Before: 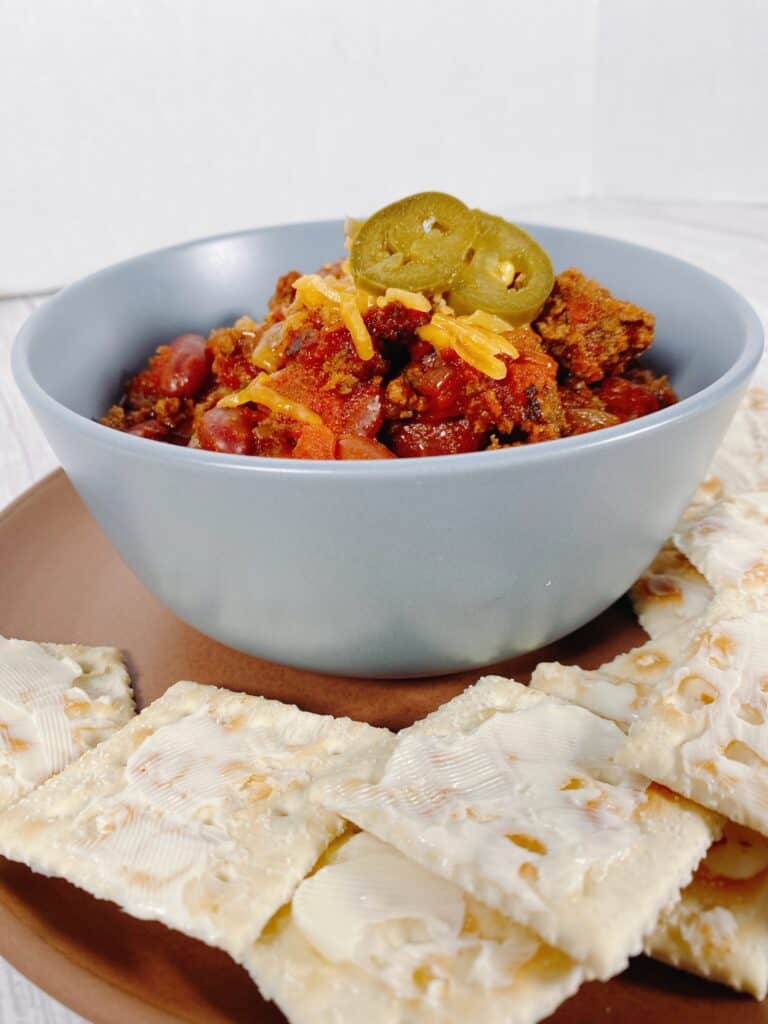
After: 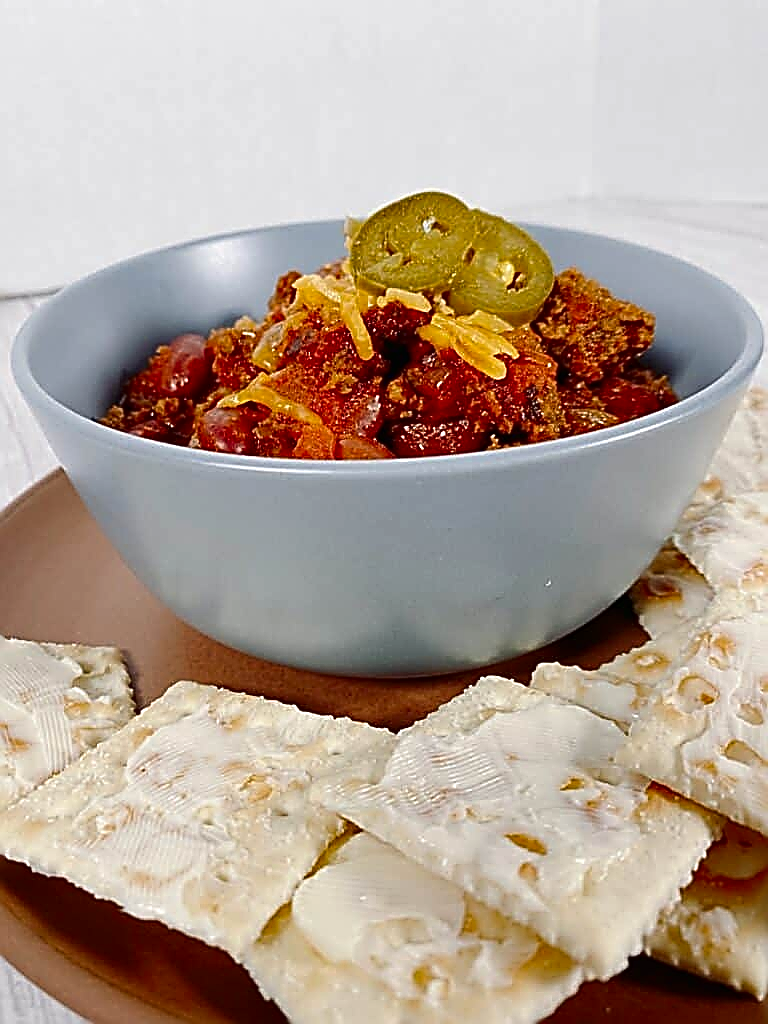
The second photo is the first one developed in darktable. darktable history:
sharpen: amount 1.985
contrast brightness saturation: contrast 0.069, brightness -0.127, saturation 0.061
